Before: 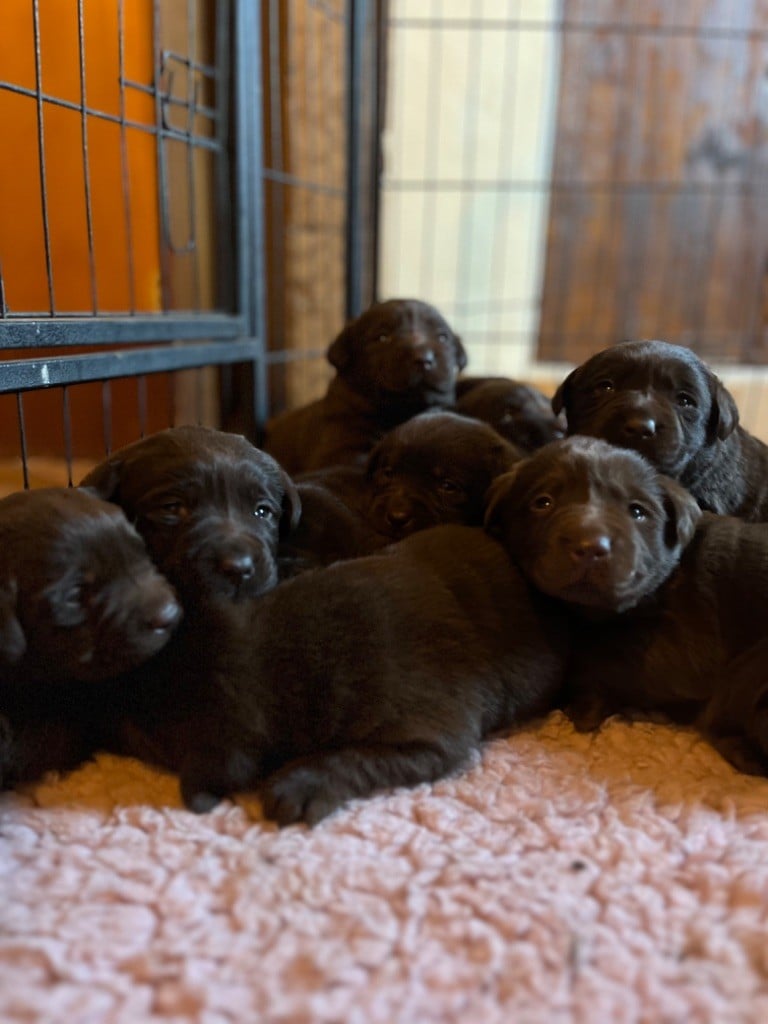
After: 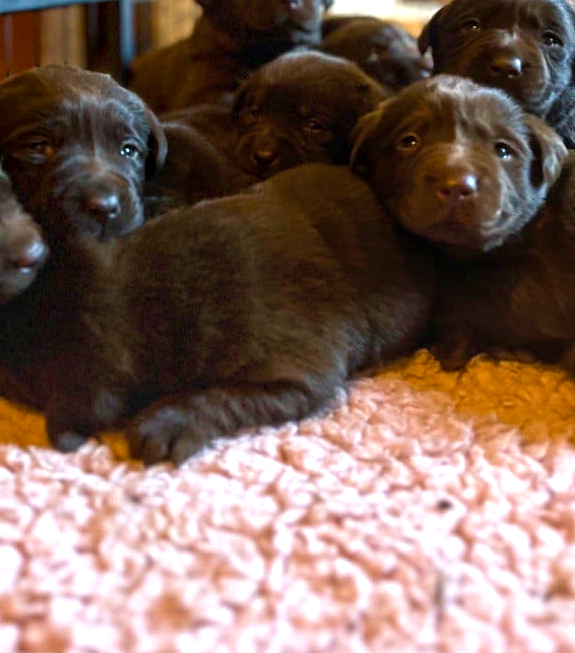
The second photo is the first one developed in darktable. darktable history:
crop and rotate: left 17.508%, top 35.299%, right 7.576%, bottom 0.855%
exposure: exposure 0.482 EV, compensate highlight preservation false
tone equalizer: mask exposure compensation -0.487 EV
color balance rgb: shadows lift › chroma 2.004%, shadows lift › hue 246.93°, perceptual saturation grading › global saturation 20%, perceptual saturation grading › highlights -25.384%, perceptual saturation grading › shadows 24.959%, perceptual brilliance grading › global brilliance 12.096%
local contrast: on, module defaults
velvia: on, module defaults
